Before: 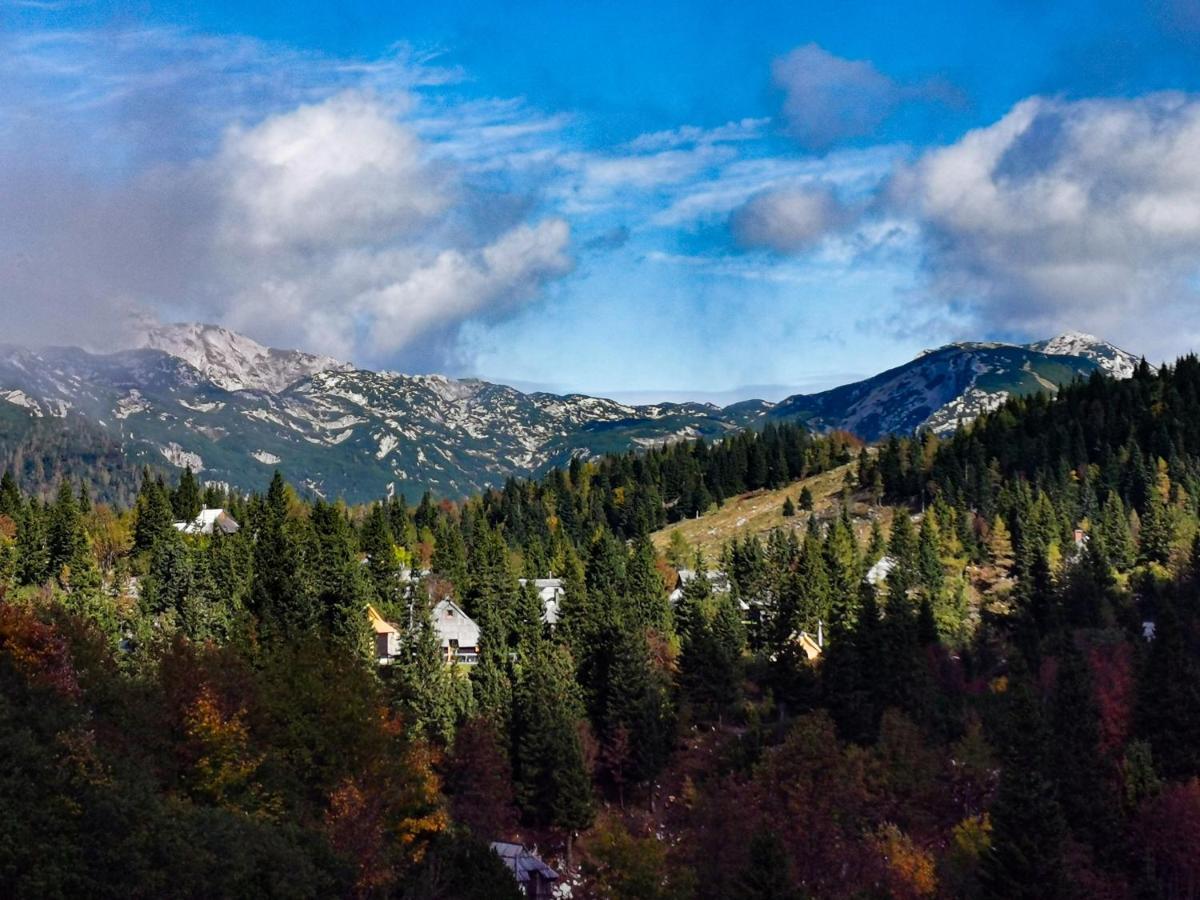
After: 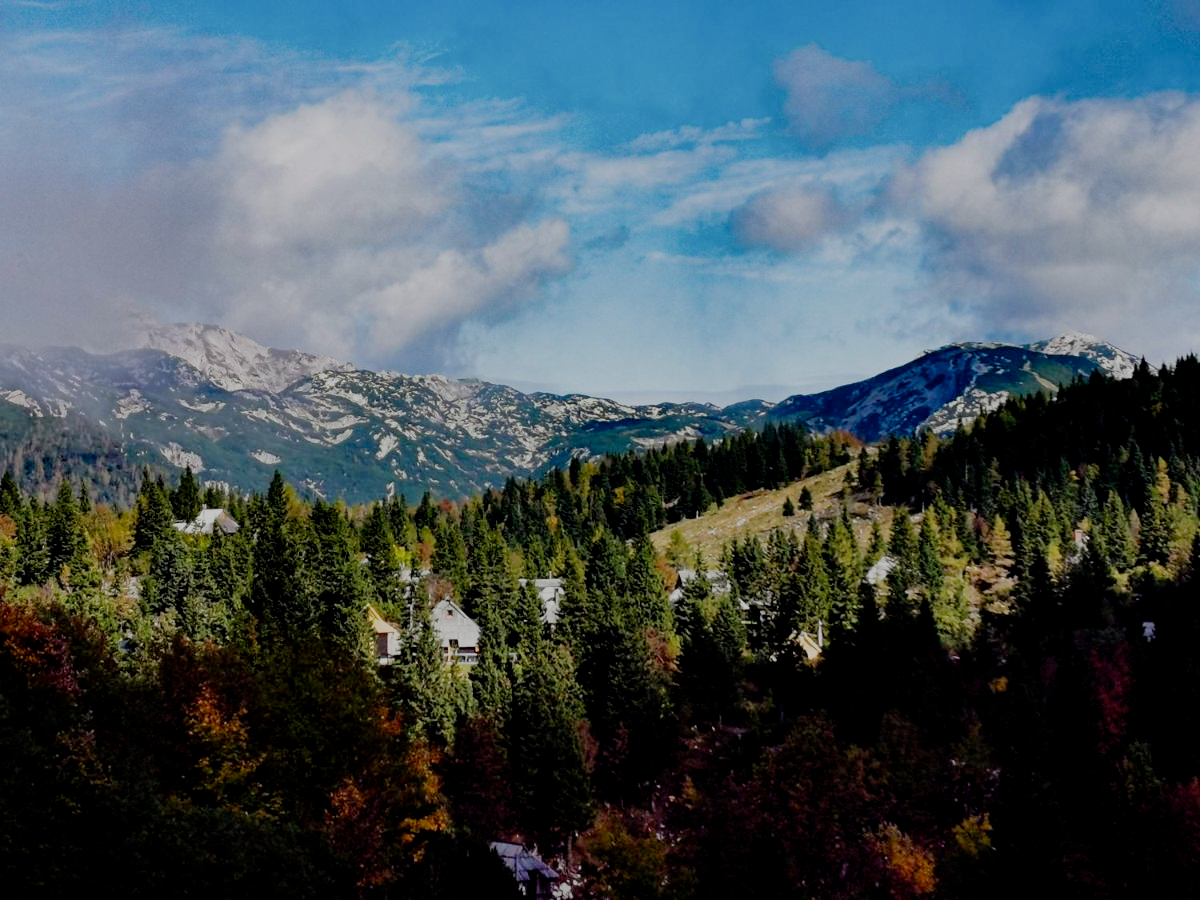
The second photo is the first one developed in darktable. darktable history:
filmic rgb: middle gray luminance 18%, black relative exposure -7.5 EV, white relative exposure 8.5 EV, threshold 6 EV, target black luminance 0%, hardness 2.23, latitude 18.37%, contrast 0.878, highlights saturation mix 5%, shadows ↔ highlights balance 10.15%, add noise in highlights 0, preserve chrominance no, color science v3 (2019), use custom middle-gray values true, iterations of high-quality reconstruction 0, contrast in highlights soft, enable highlight reconstruction true
